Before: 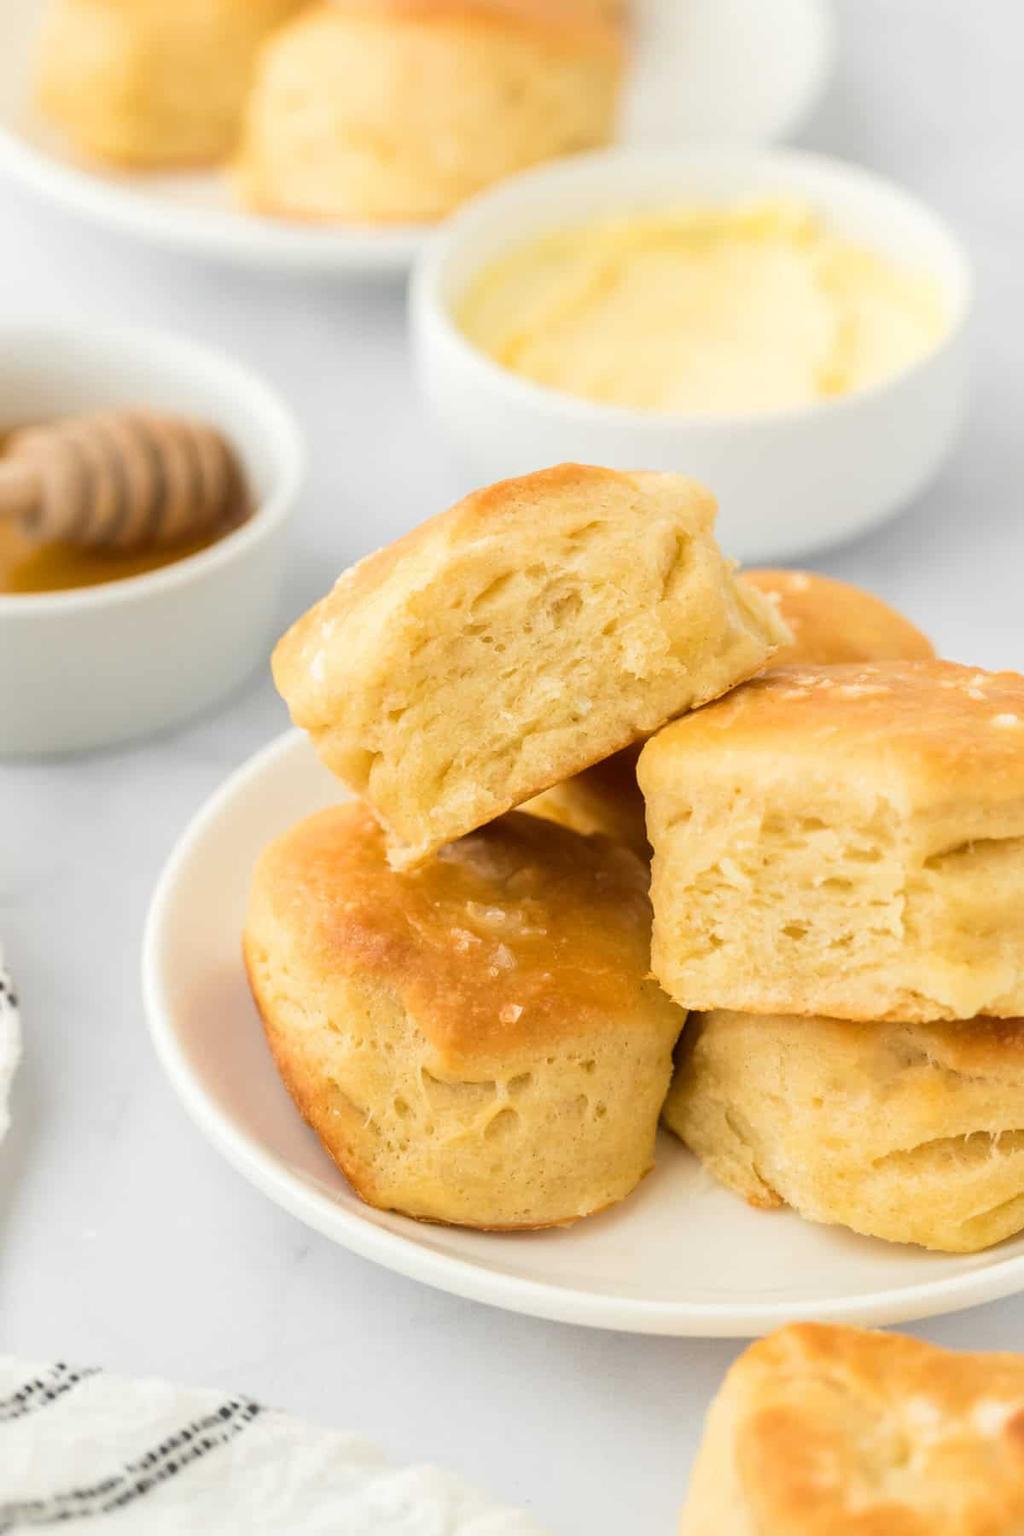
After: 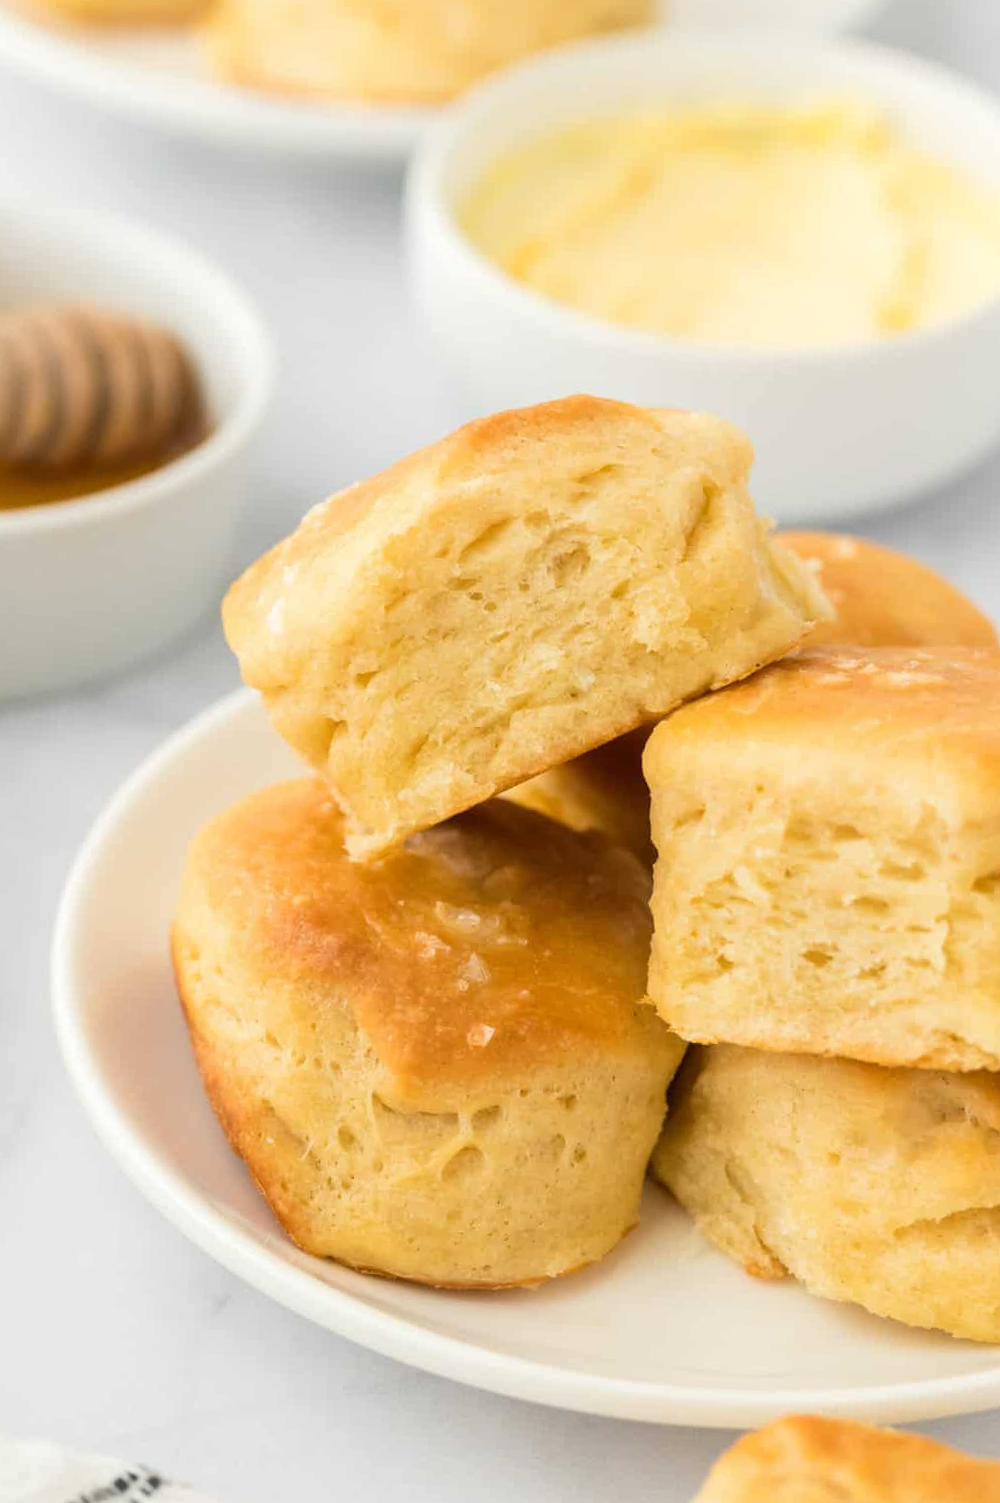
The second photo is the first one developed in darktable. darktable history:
crop and rotate: angle -3.04°, left 5.365%, top 5.209%, right 4.767%, bottom 4.725%
